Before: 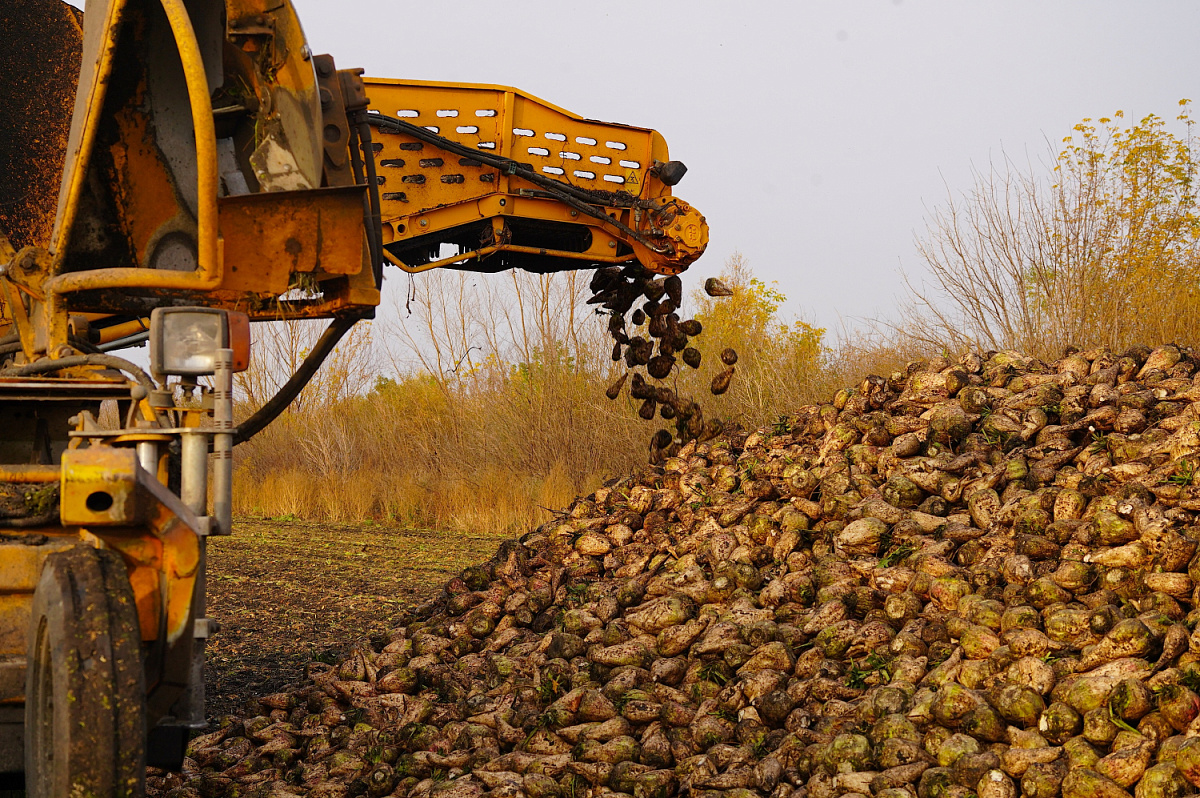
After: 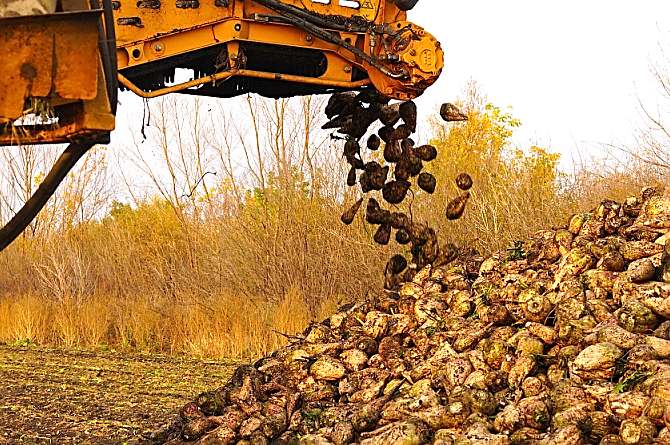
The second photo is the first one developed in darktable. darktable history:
sharpen: on, module defaults
crop and rotate: left 22.13%, top 22.054%, right 22.026%, bottom 22.102%
exposure: black level correction 0, exposure 0.7 EV, compensate exposure bias true, compensate highlight preservation false
